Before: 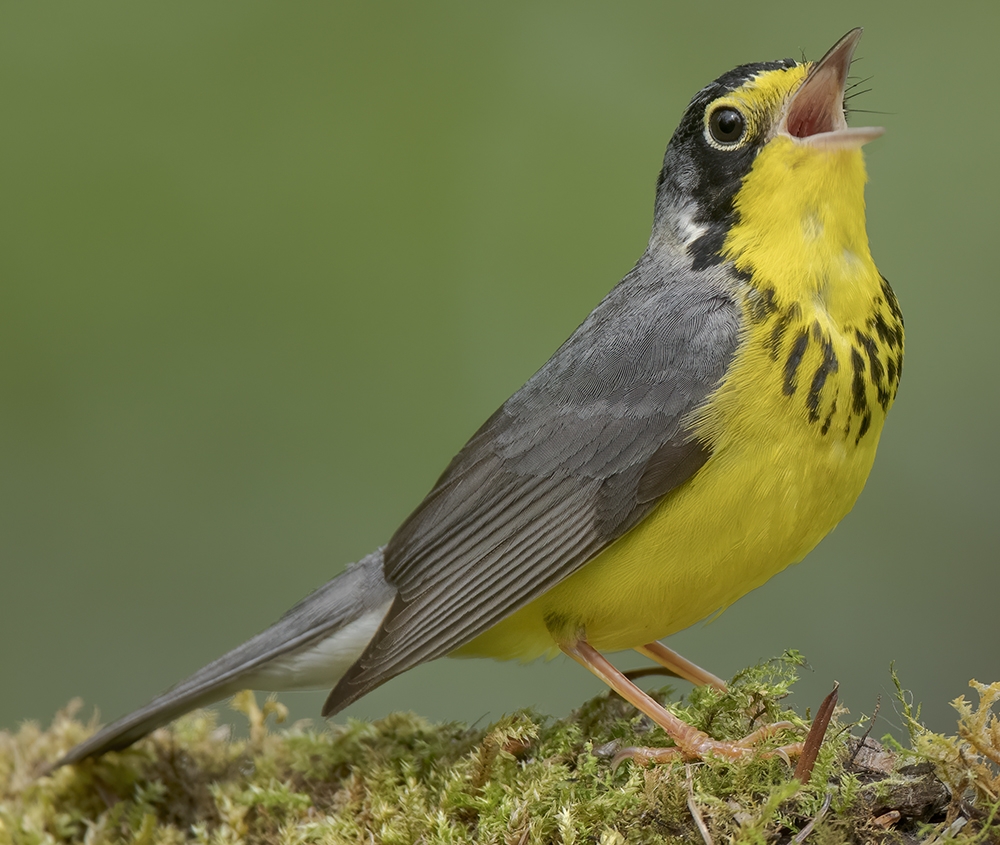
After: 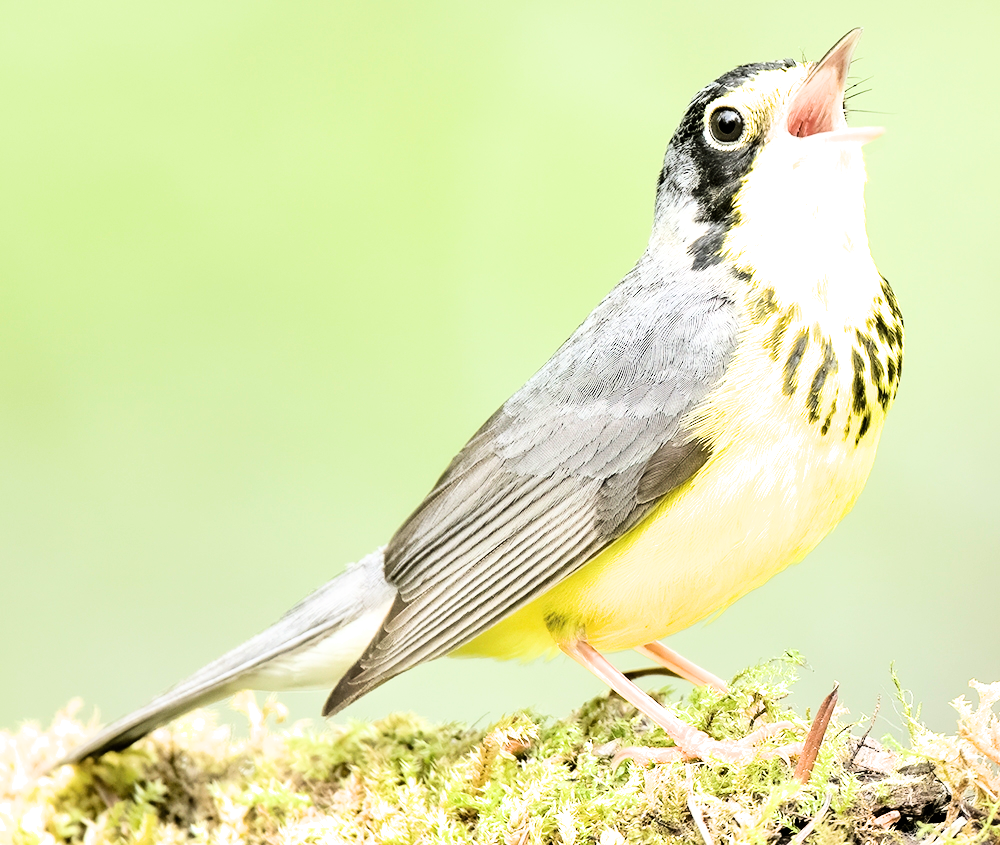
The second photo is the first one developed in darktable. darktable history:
exposure: exposure 2.003 EV, compensate highlight preservation false
filmic rgb: black relative exposure -5 EV, hardness 2.88, contrast 1.3
tone equalizer: -8 EV -1.08 EV, -7 EV -1.01 EV, -6 EV -0.867 EV, -5 EV -0.578 EV, -3 EV 0.578 EV, -2 EV 0.867 EV, -1 EV 1.01 EV, +0 EV 1.08 EV, edges refinement/feathering 500, mask exposure compensation -1.57 EV, preserve details no
